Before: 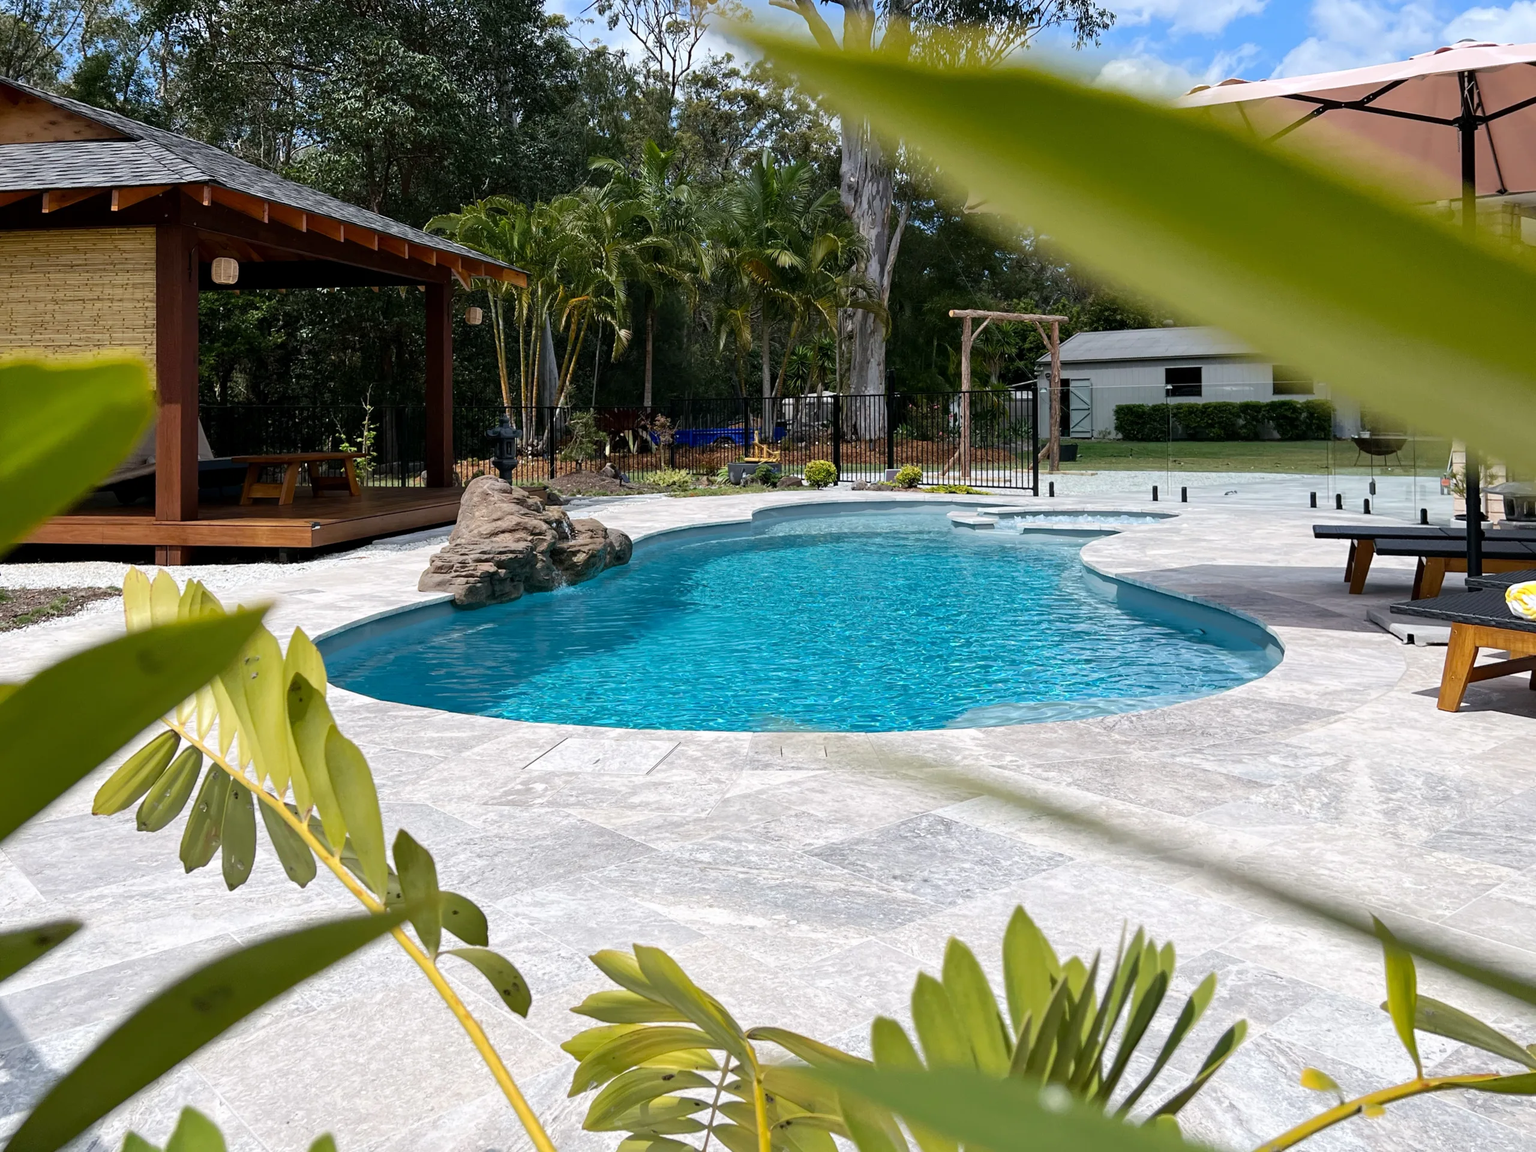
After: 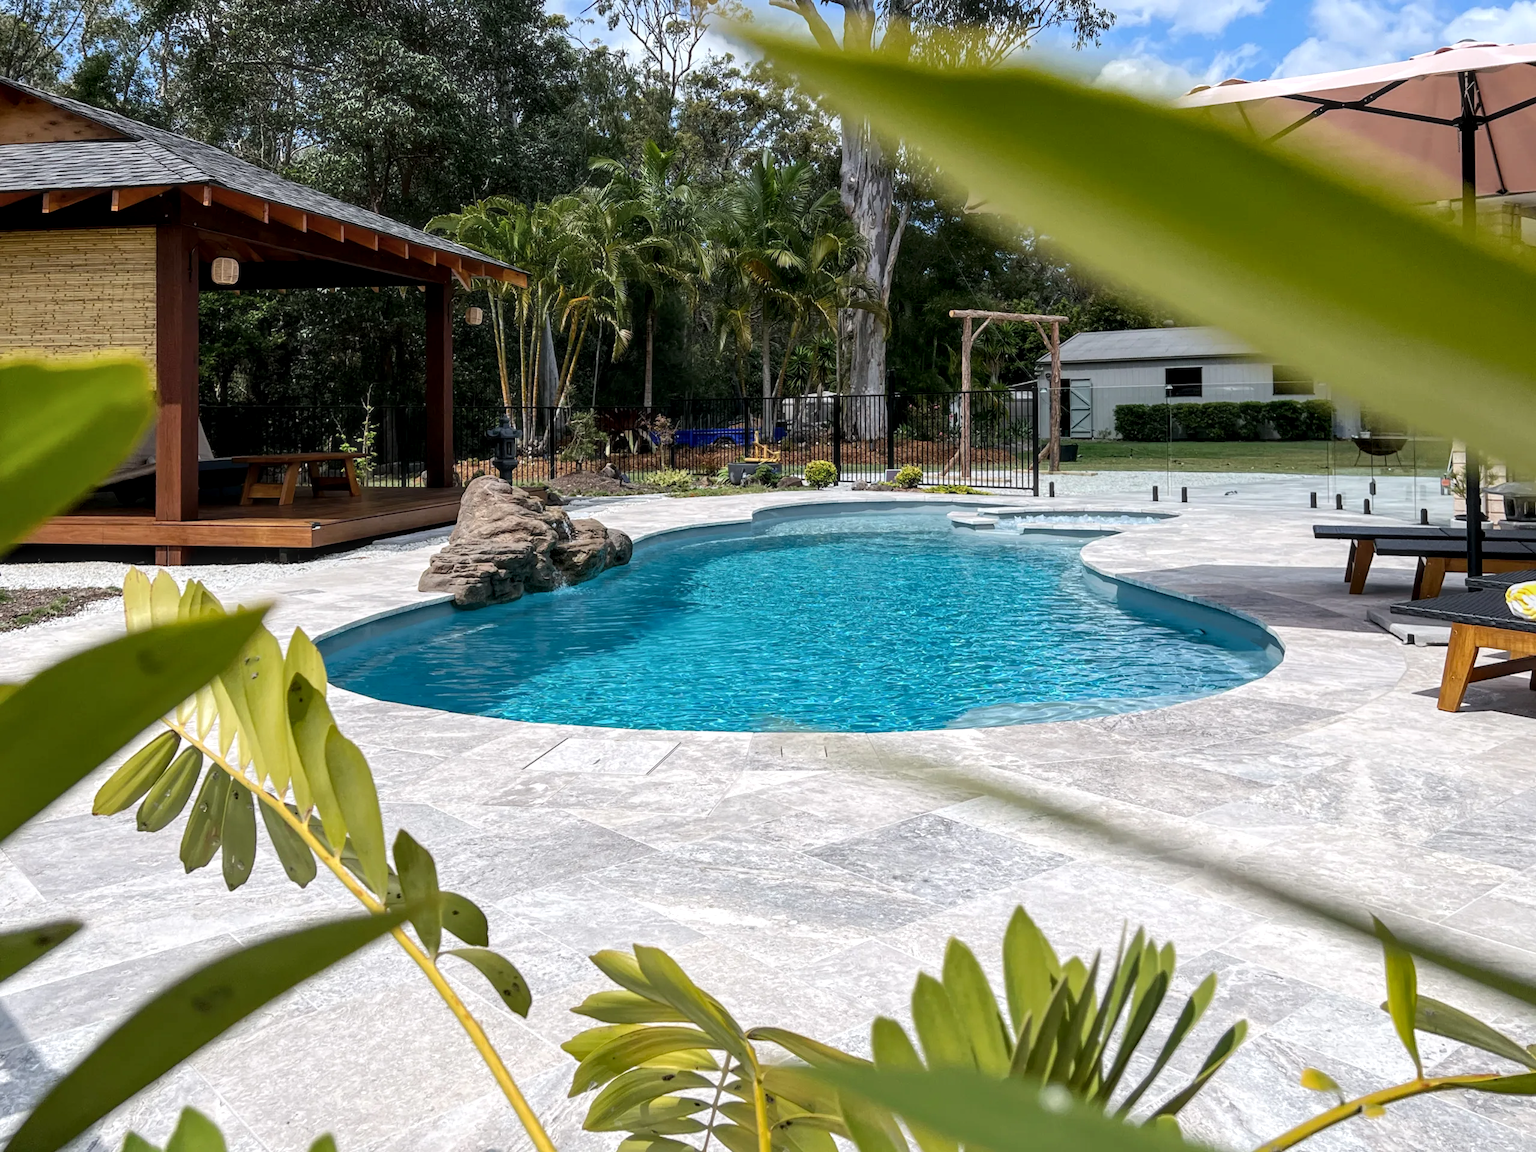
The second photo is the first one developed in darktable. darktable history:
haze removal: strength -0.042, compatibility mode true, adaptive false
local contrast: detail 130%
